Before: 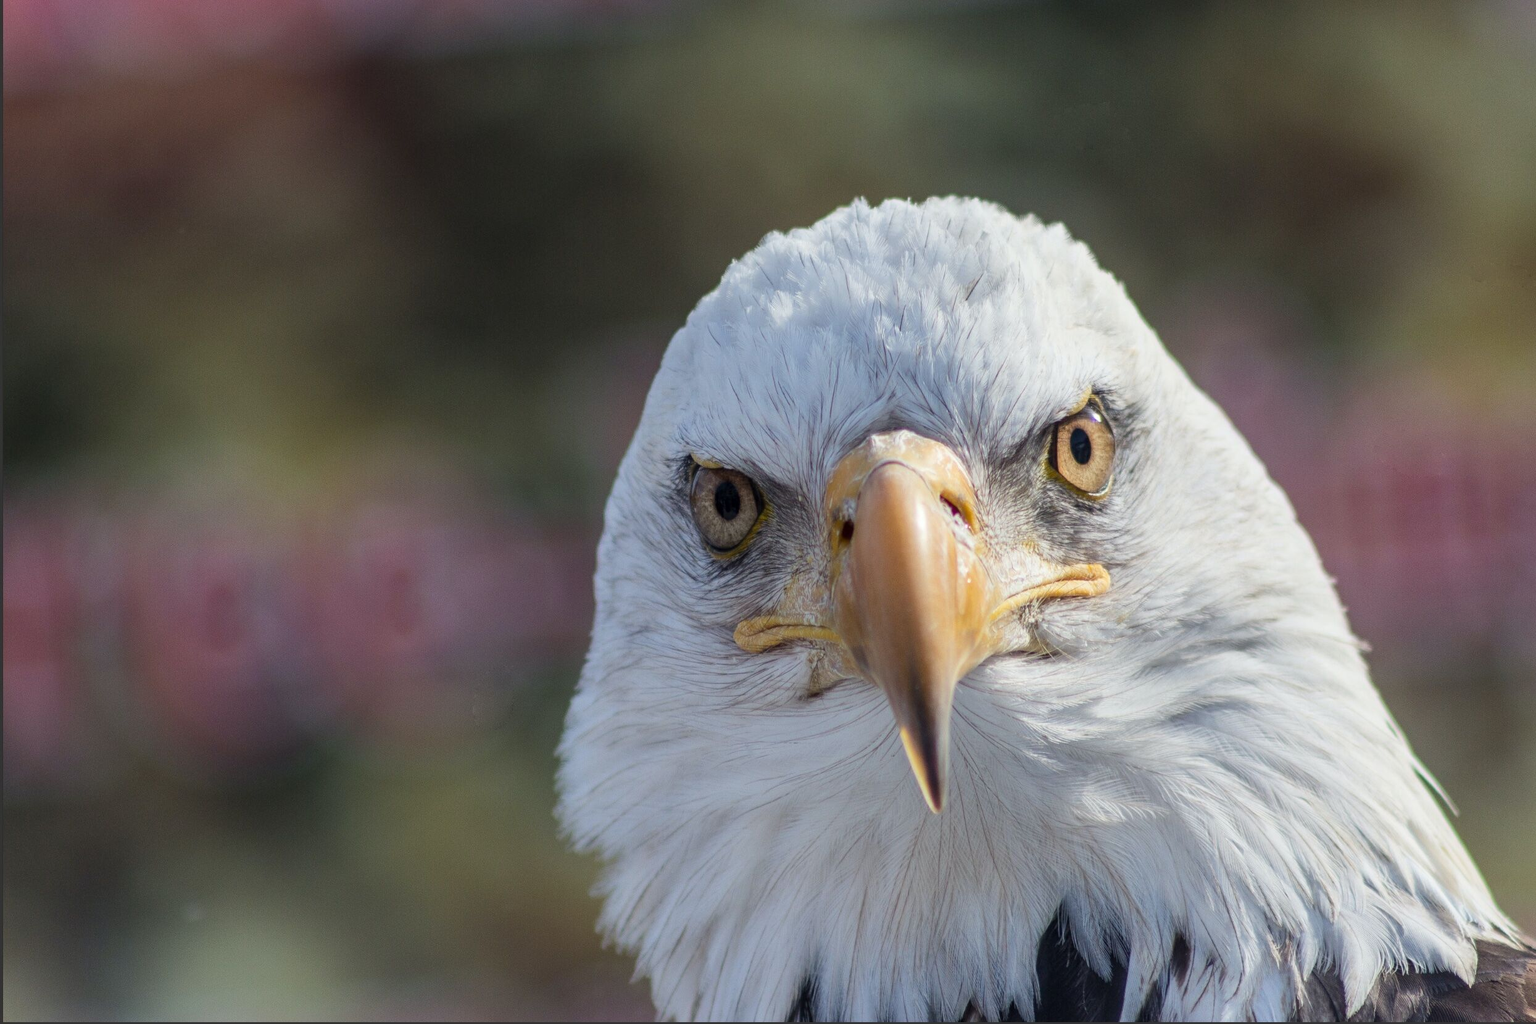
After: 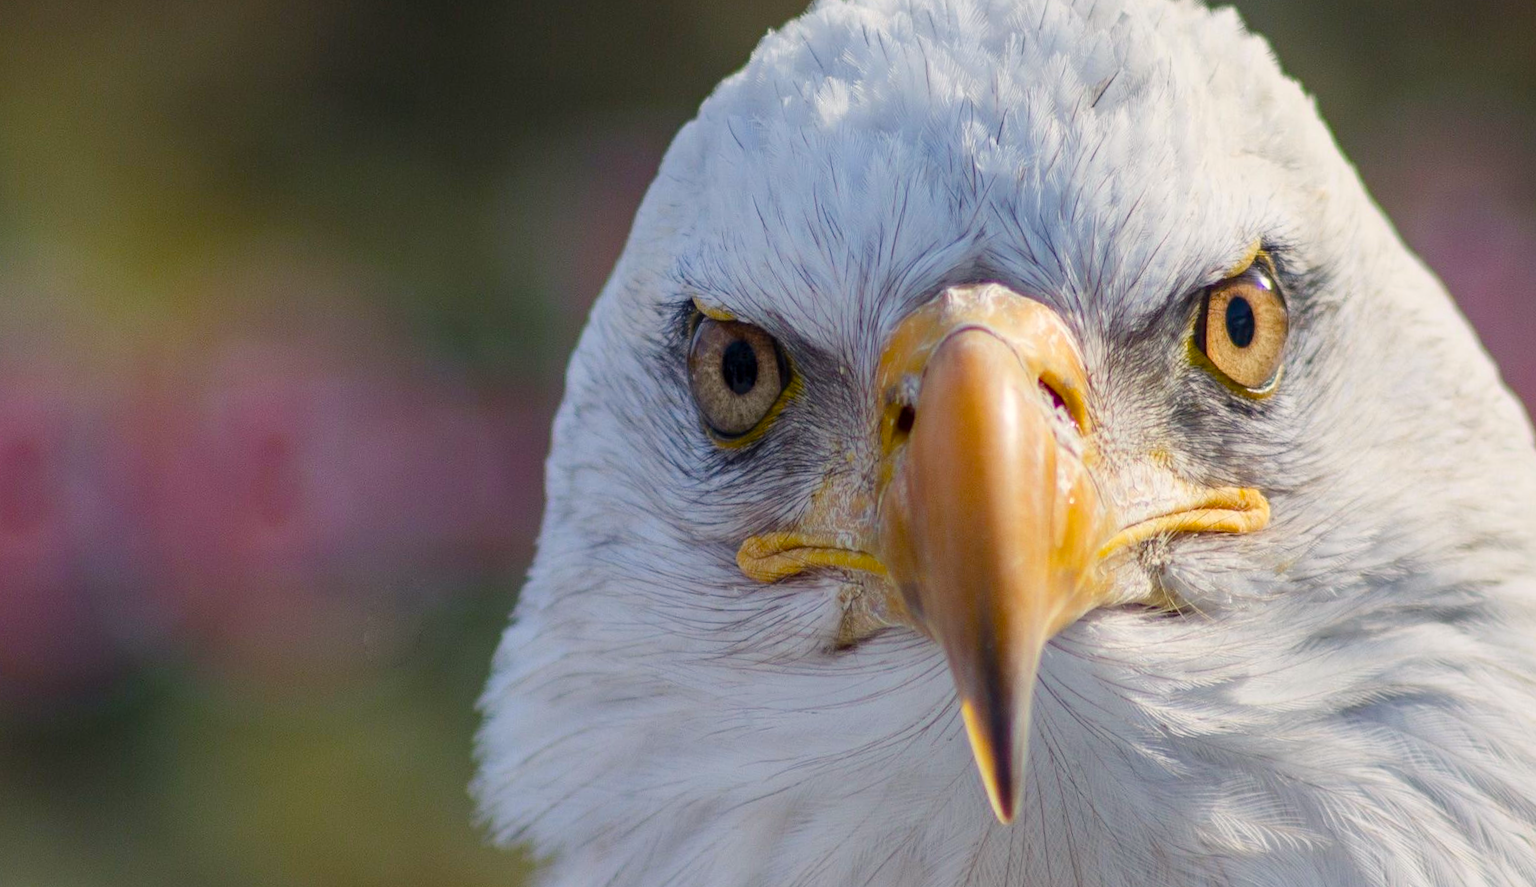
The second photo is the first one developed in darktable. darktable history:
exposure: compensate exposure bias true, compensate highlight preservation false
color balance rgb: highlights gain › chroma 1.344%, highlights gain › hue 56.04°, linear chroma grading › shadows 31.843%, linear chroma grading › global chroma -2.418%, linear chroma grading › mid-tones 4.104%, perceptual saturation grading › global saturation 29.667%
crop and rotate: angle -3.62°, left 9.73%, top 20.686%, right 12.476%, bottom 11.93%
